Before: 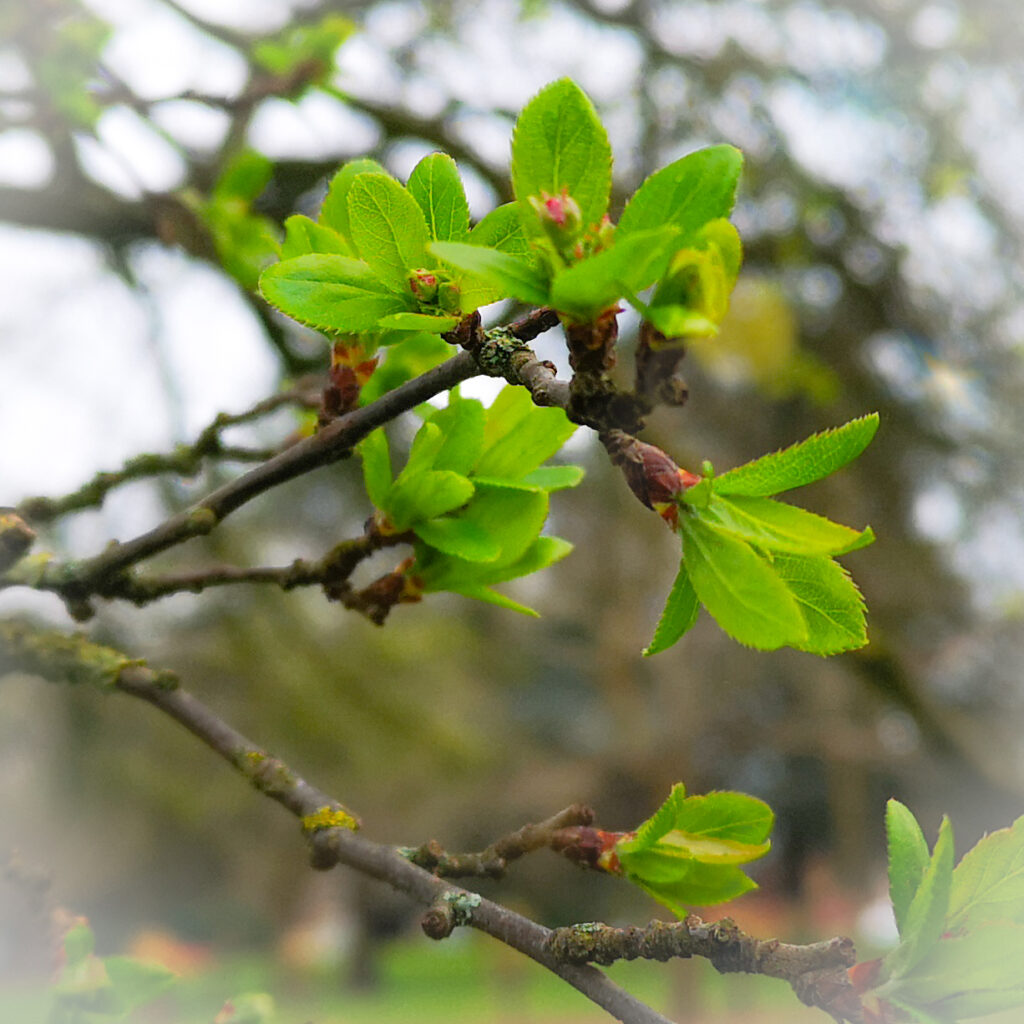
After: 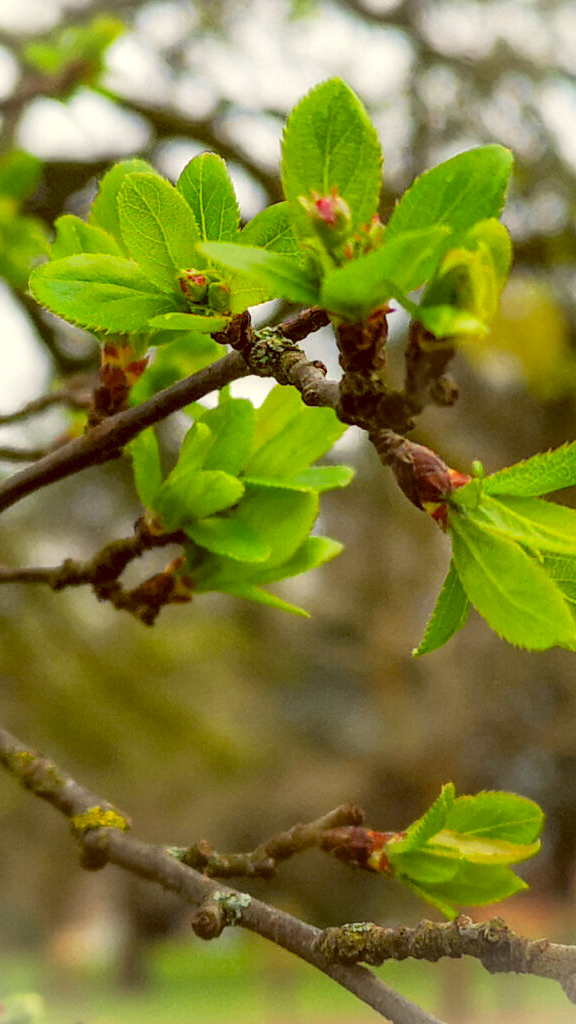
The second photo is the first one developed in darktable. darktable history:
crop and rotate: left 22.516%, right 21.234%
color balance: lift [1.001, 1.007, 1, 0.993], gamma [1.023, 1.026, 1.01, 0.974], gain [0.964, 1.059, 1.073, 0.927]
local contrast: detail 130%
